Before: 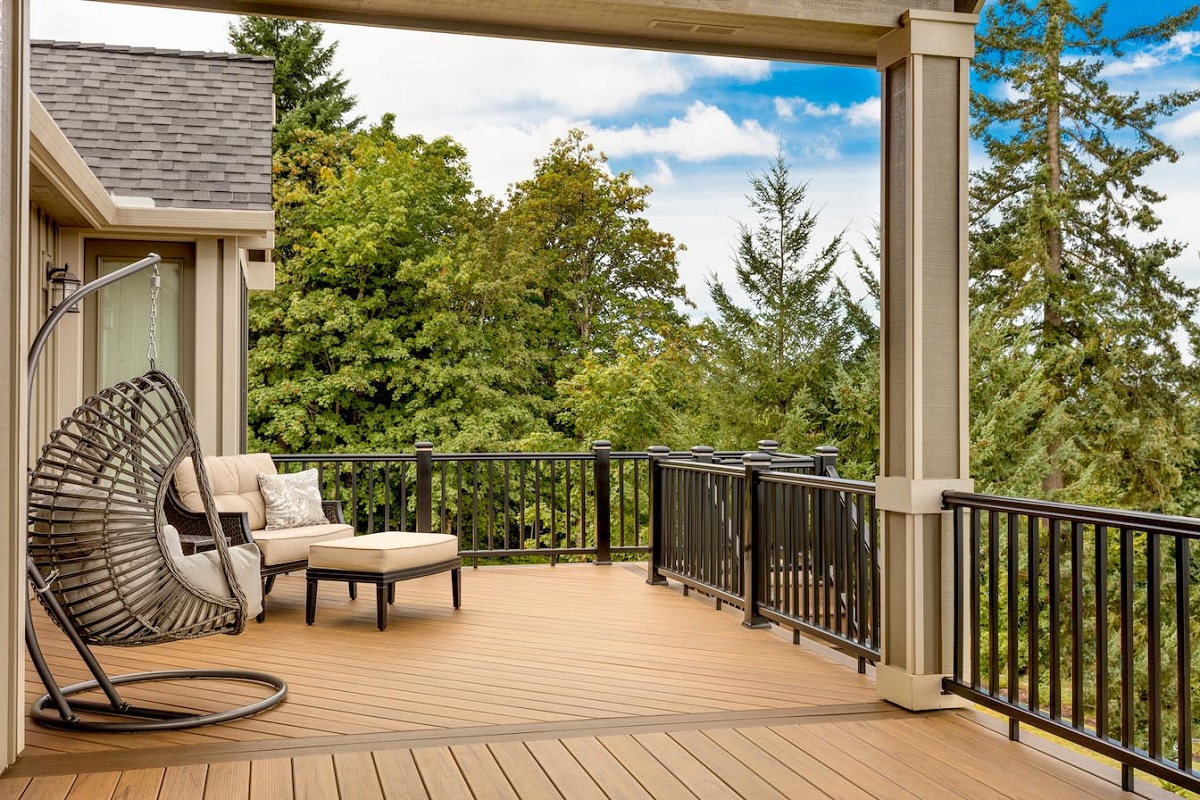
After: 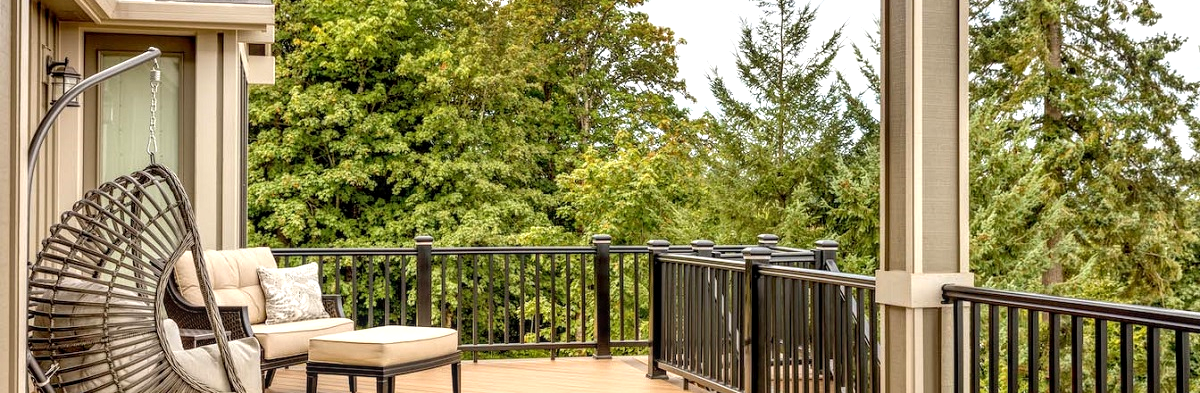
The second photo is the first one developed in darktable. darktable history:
local contrast: on, module defaults
exposure: exposure 0.455 EV, compensate exposure bias true, compensate highlight preservation false
crop and rotate: top 25.83%, bottom 25.001%
